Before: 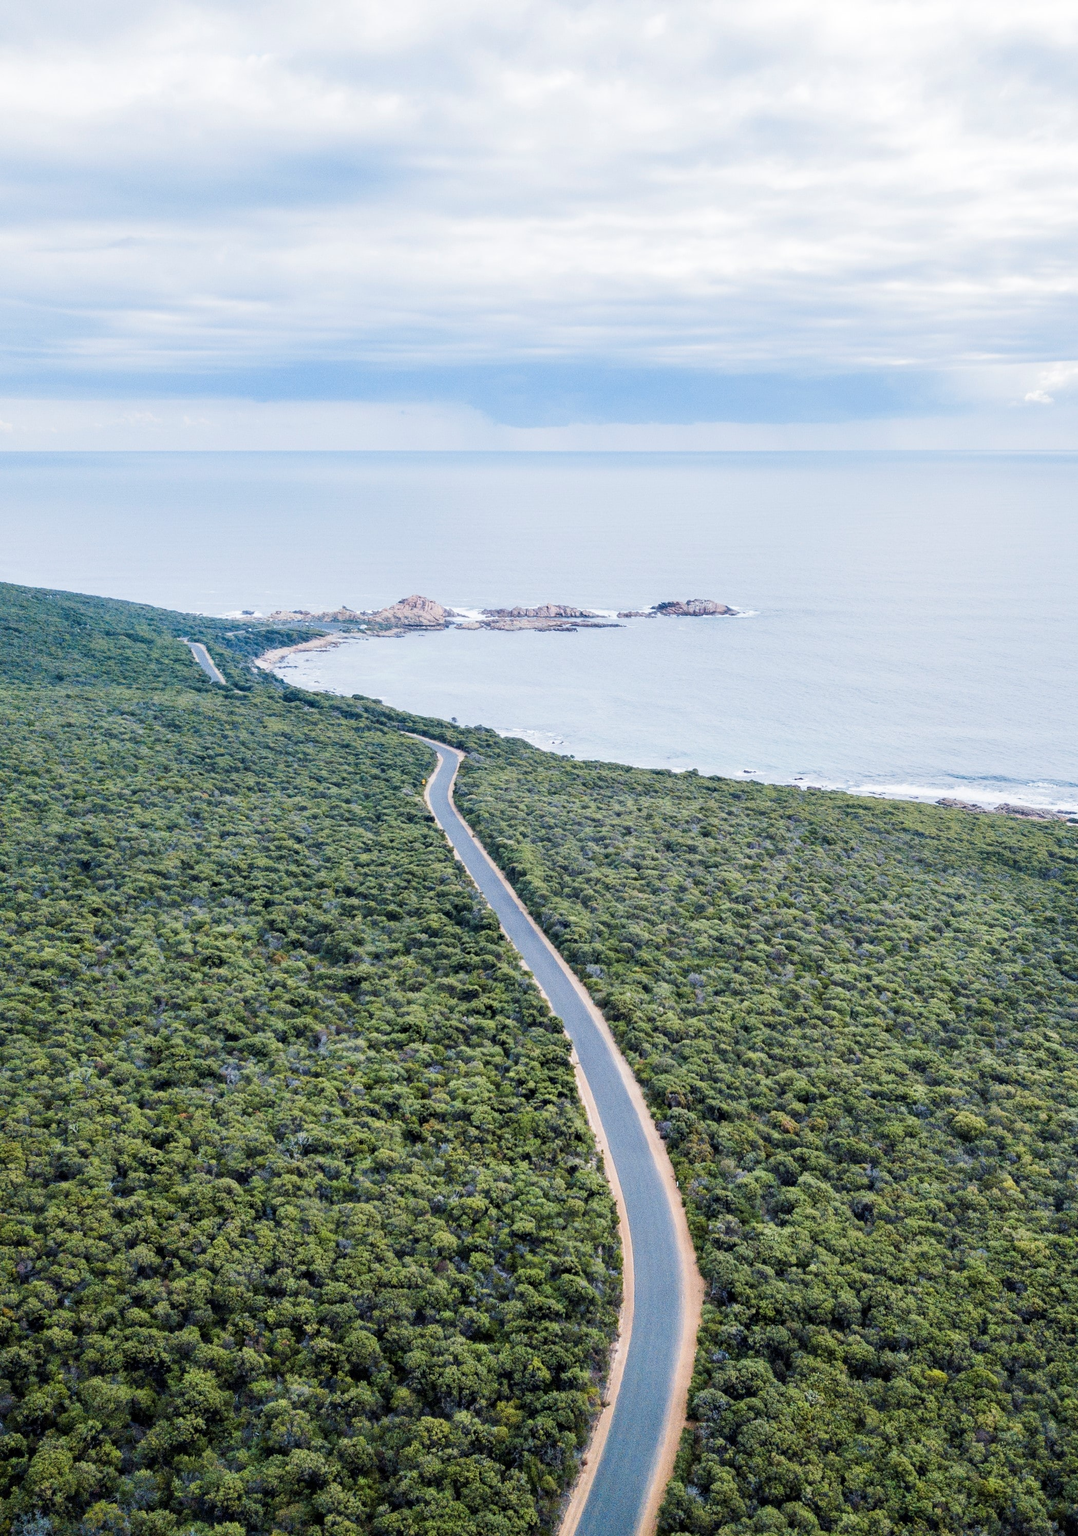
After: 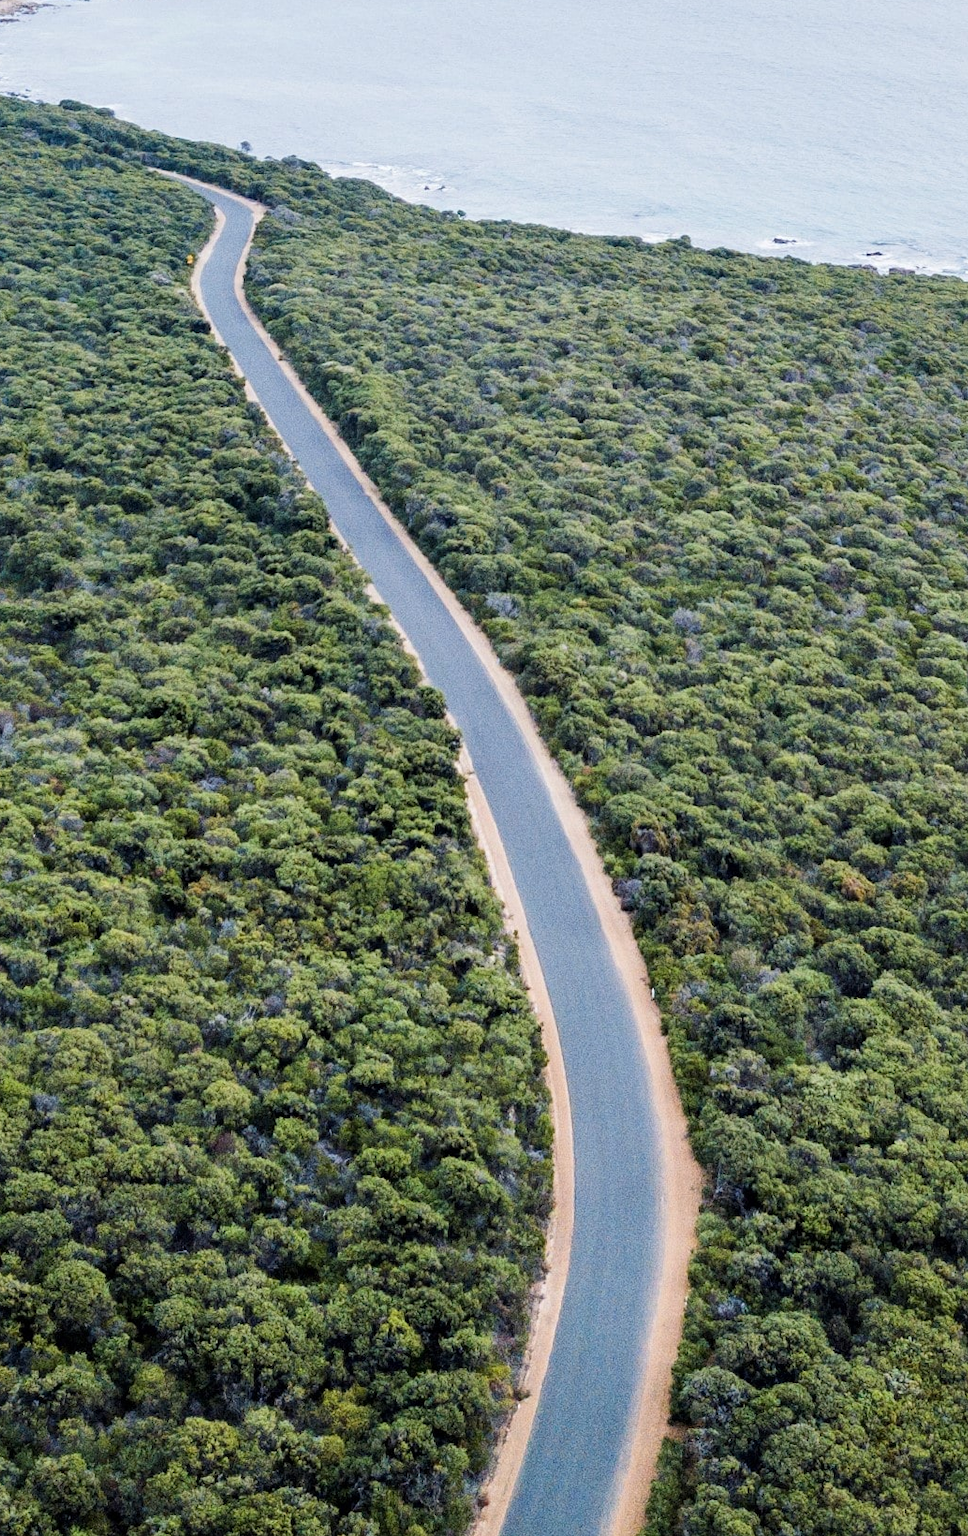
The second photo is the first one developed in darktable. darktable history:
crop: left 29.673%, top 41.659%, right 20.983%, bottom 3.503%
